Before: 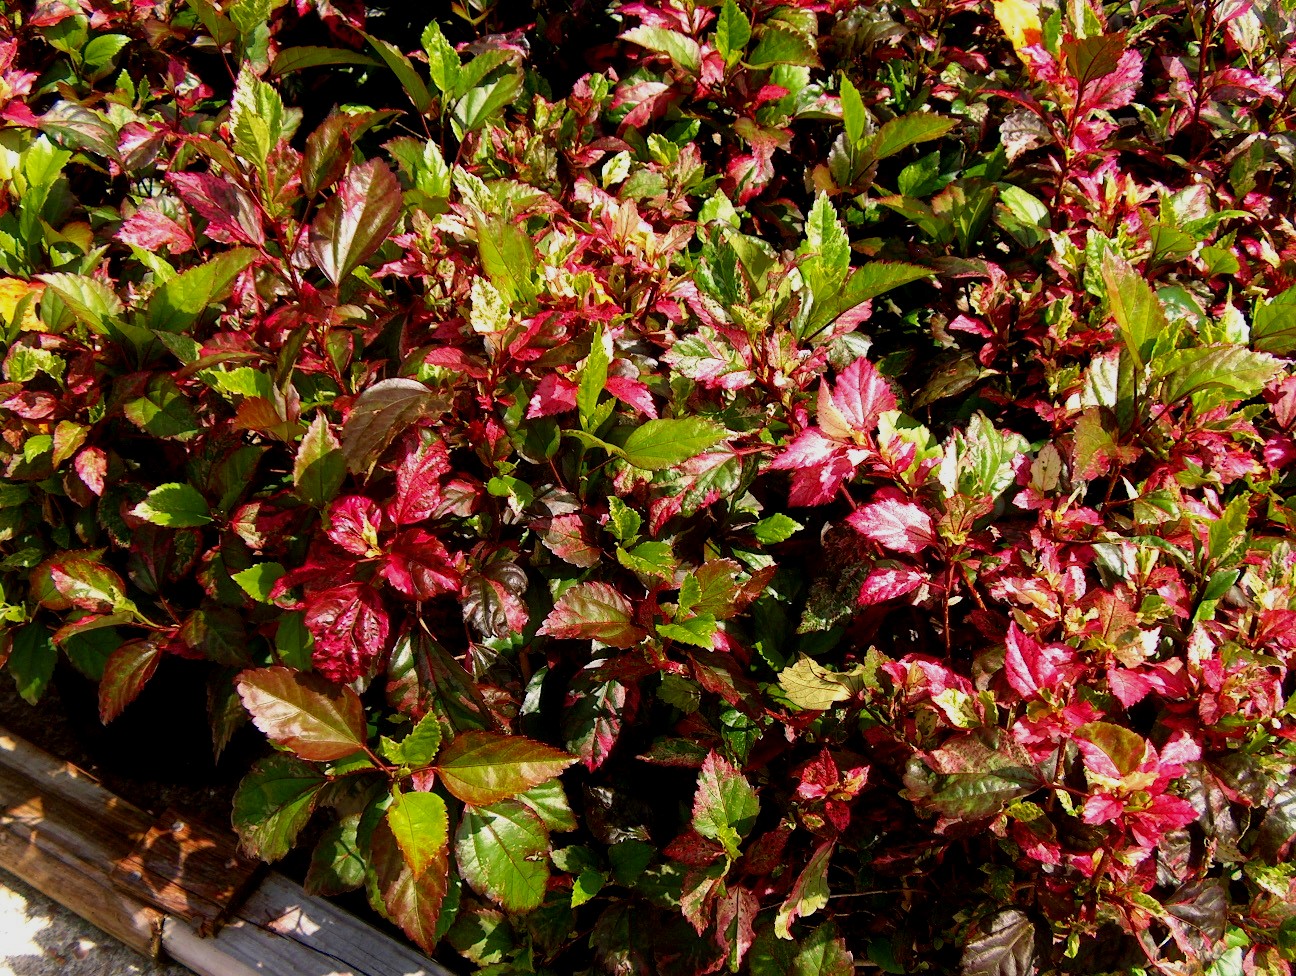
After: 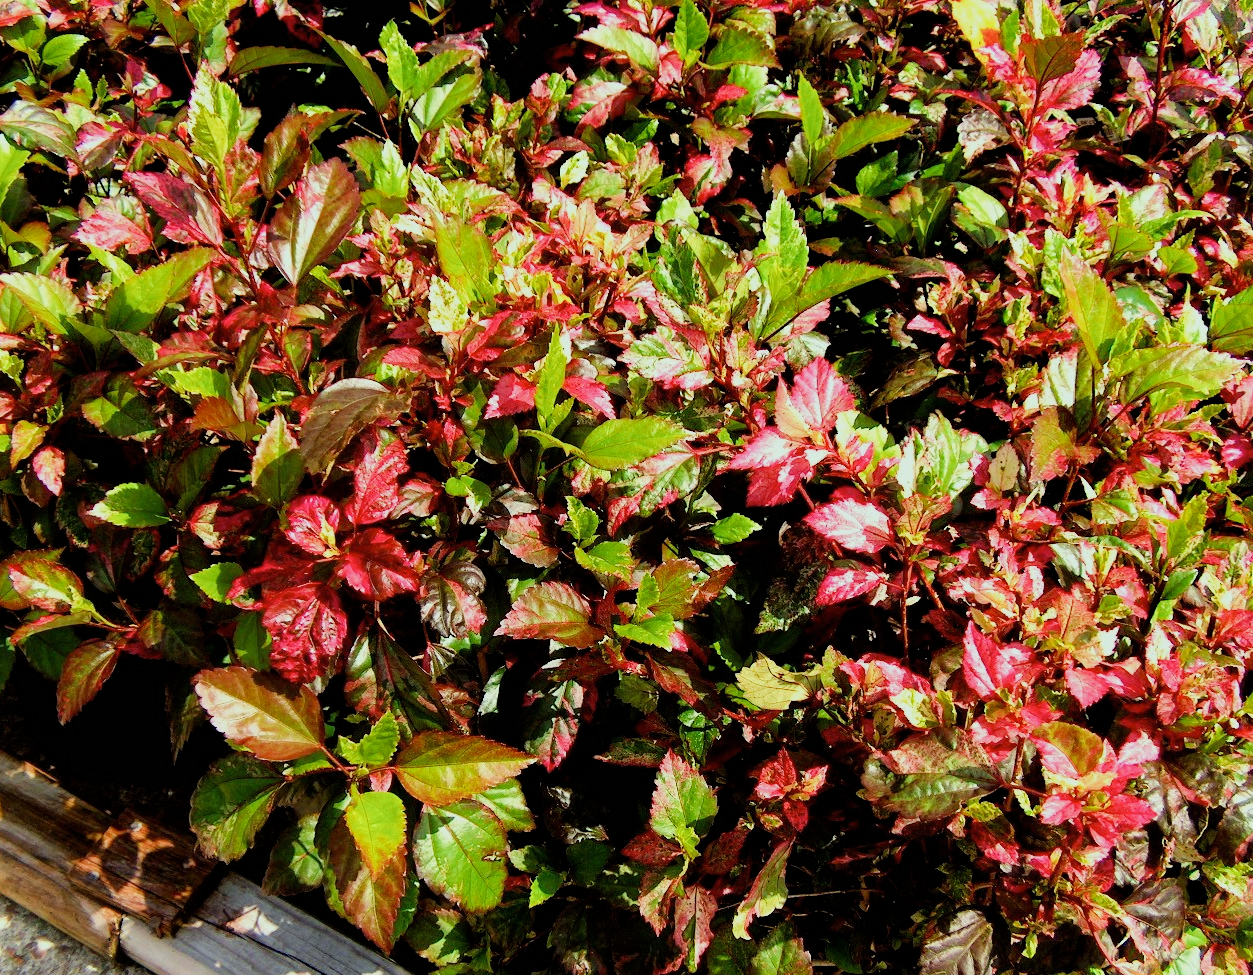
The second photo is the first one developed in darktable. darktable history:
exposure: black level correction -0.001, exposure 0.905 EV, compensate highlight preservation false
color correction: highlights a* -8.41, highlights b* 3.09
crop and rotate: left 3.246%
filmic rgb: black relative exposure -6.74 EV, white relative exposure 4.56 EV, threshold 5.98 EV, hardness 3.24, enable highlight reconstruction true
